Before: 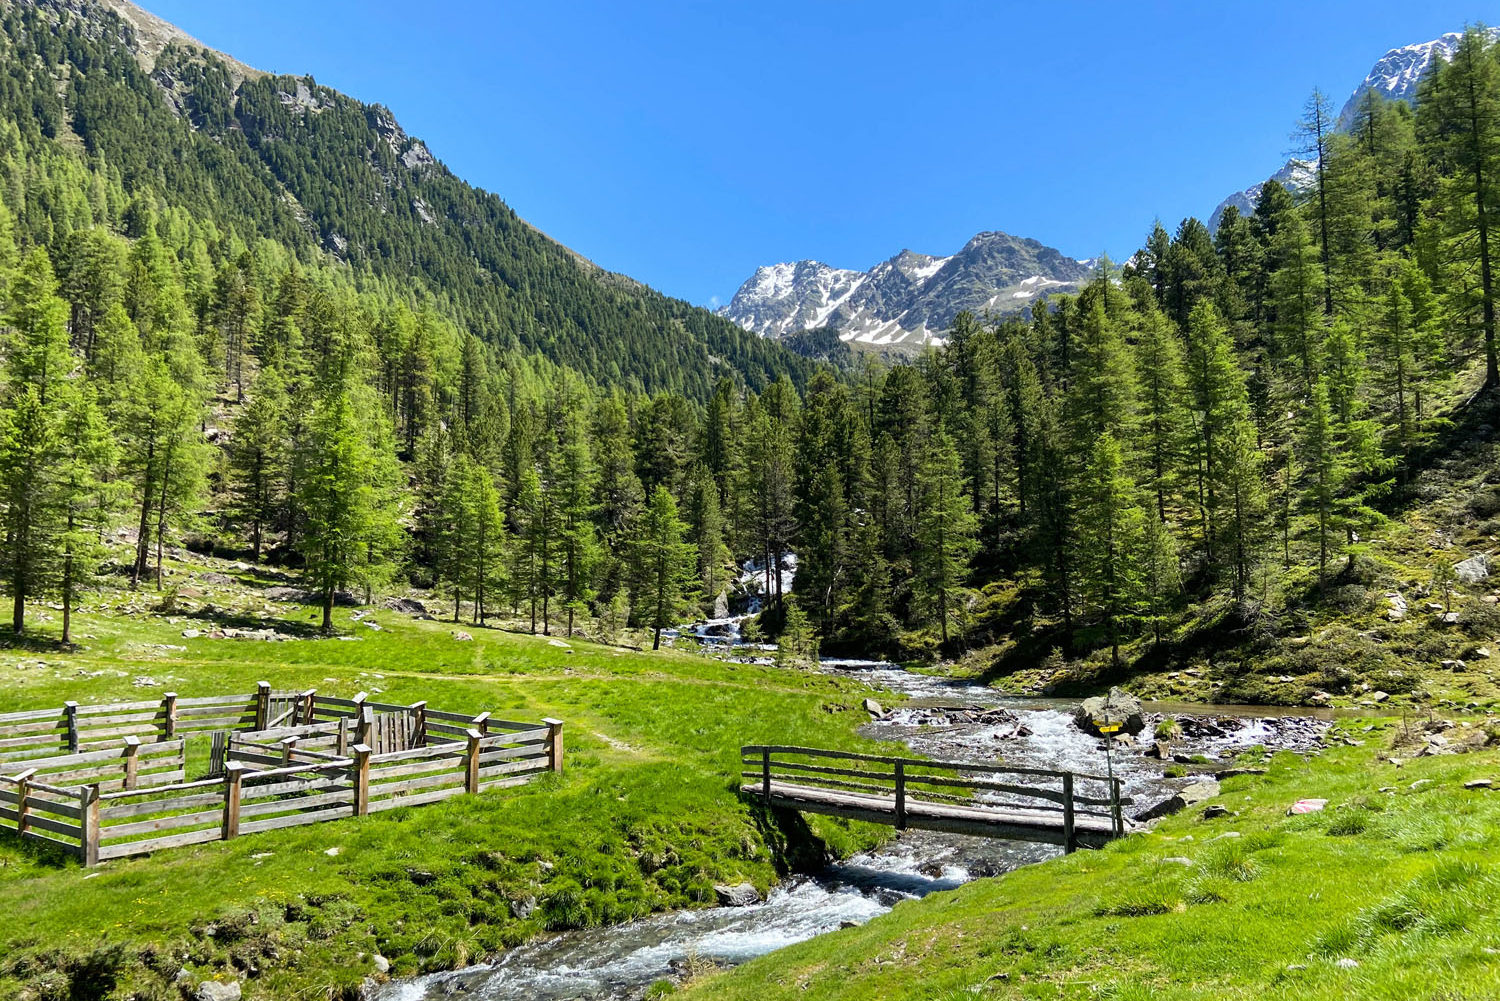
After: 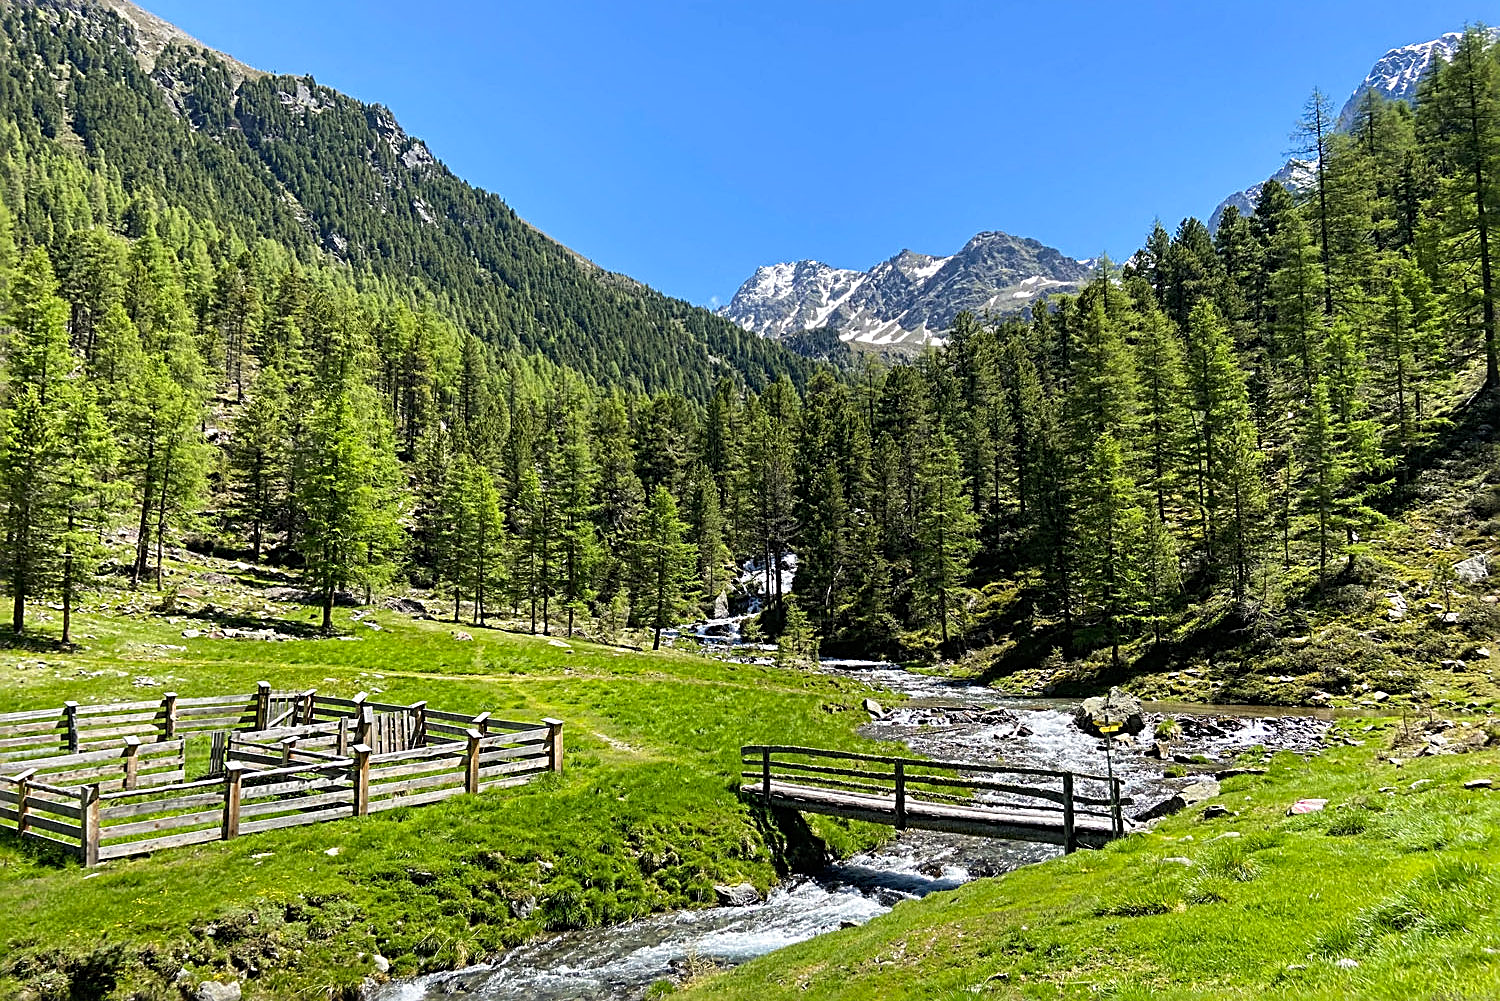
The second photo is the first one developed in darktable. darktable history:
sharpen: radius 2.817, amount 0.715
color correction: highlights b* 3
white balance: red 1.004, blue 1.024
